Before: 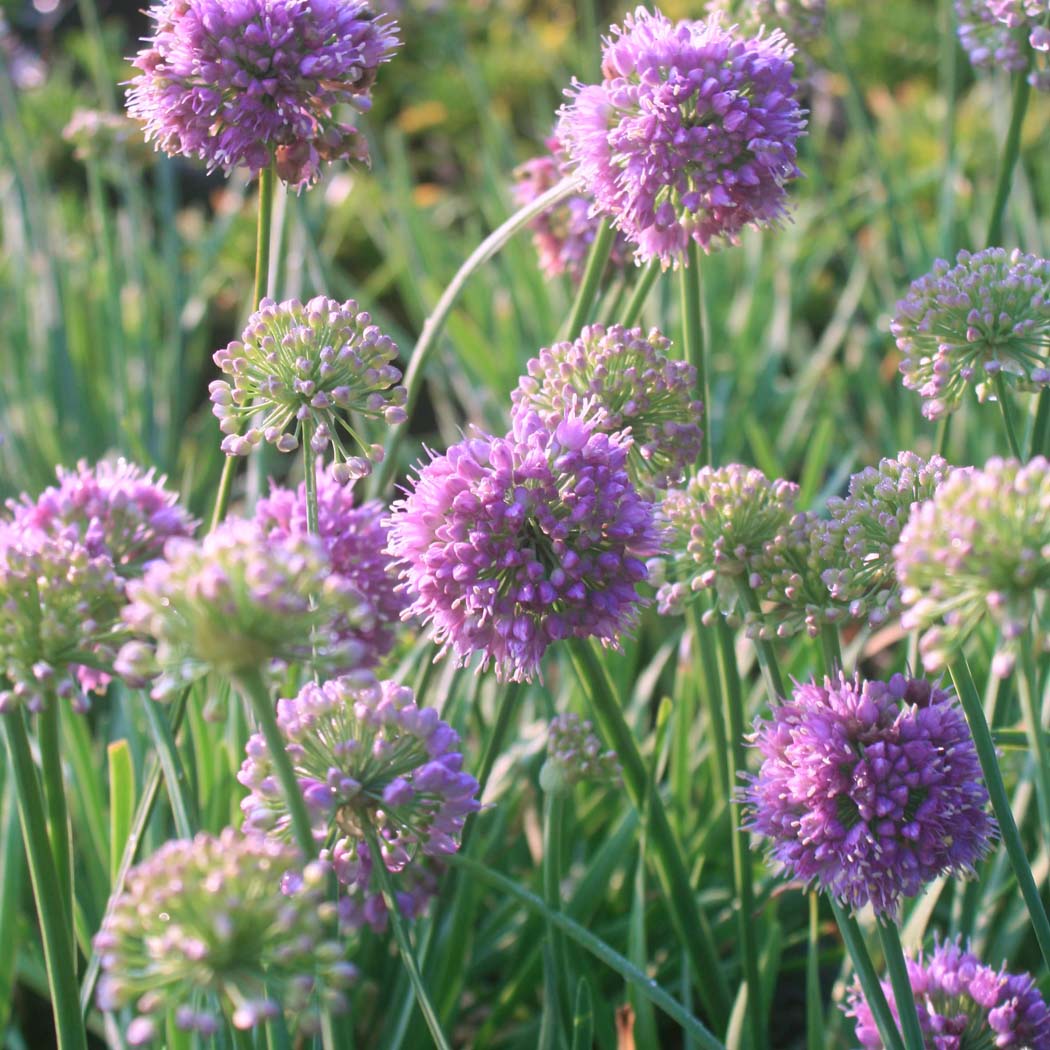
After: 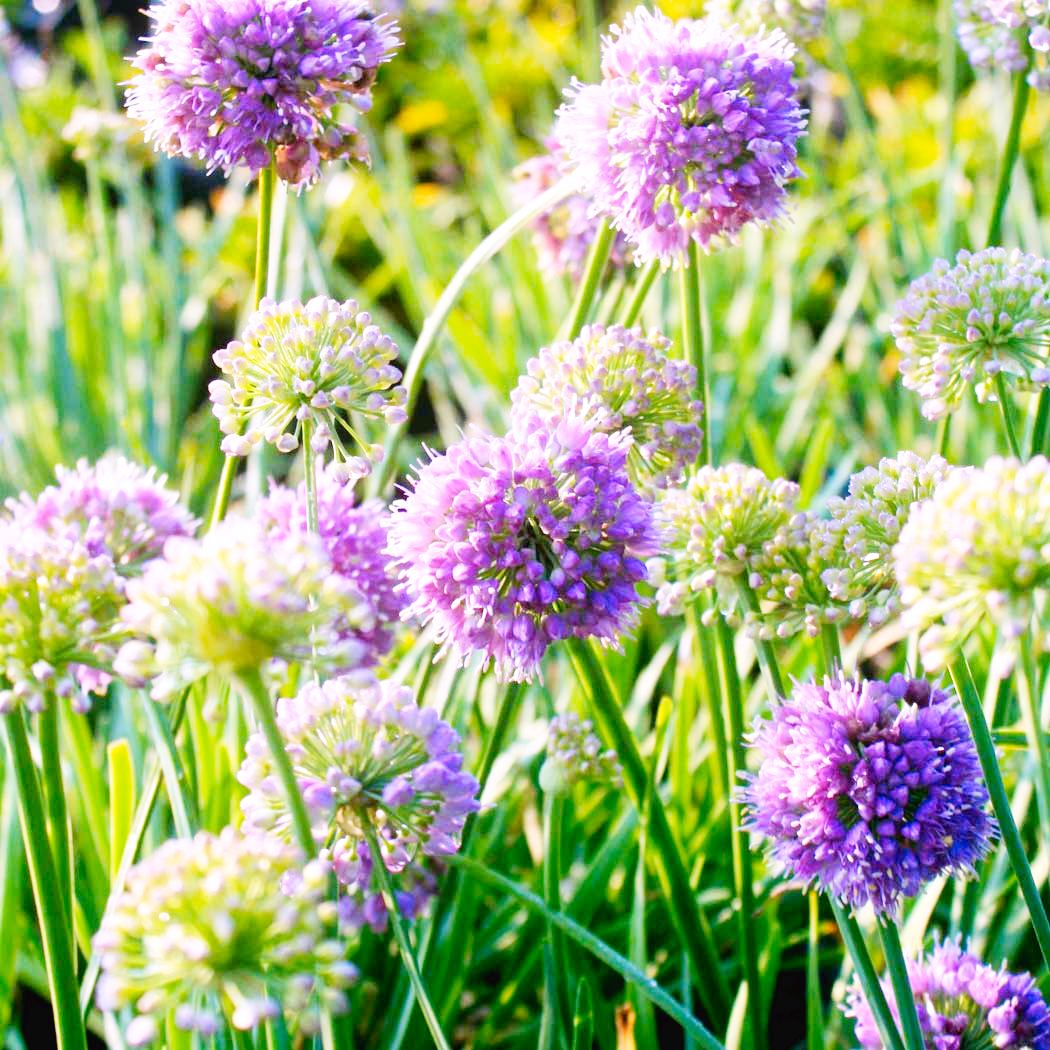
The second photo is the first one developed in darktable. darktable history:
color balance rgb: perceptual saturation grading › global saturation 20%, global vibrance 20%
base curve: curves: ch0 [(0, 0.003) (0.001, 0.002) (0.006, 0.004) (0.02, 0.022) (0.048, 0.086) (0.094, 0.234) (0.162, 0.431) (0.258, 0.629) (0.385, 0.8) (0.548, 0.918) (0.751, 0.988) (1, 1)], preserve colors none
exposure: black level correction 0.016, exposure -0.009 EV, compensate highlight preservation false
color contrast: green-magenta contrast 0.8, blue-yellow contrast 1.1, unbound 0
